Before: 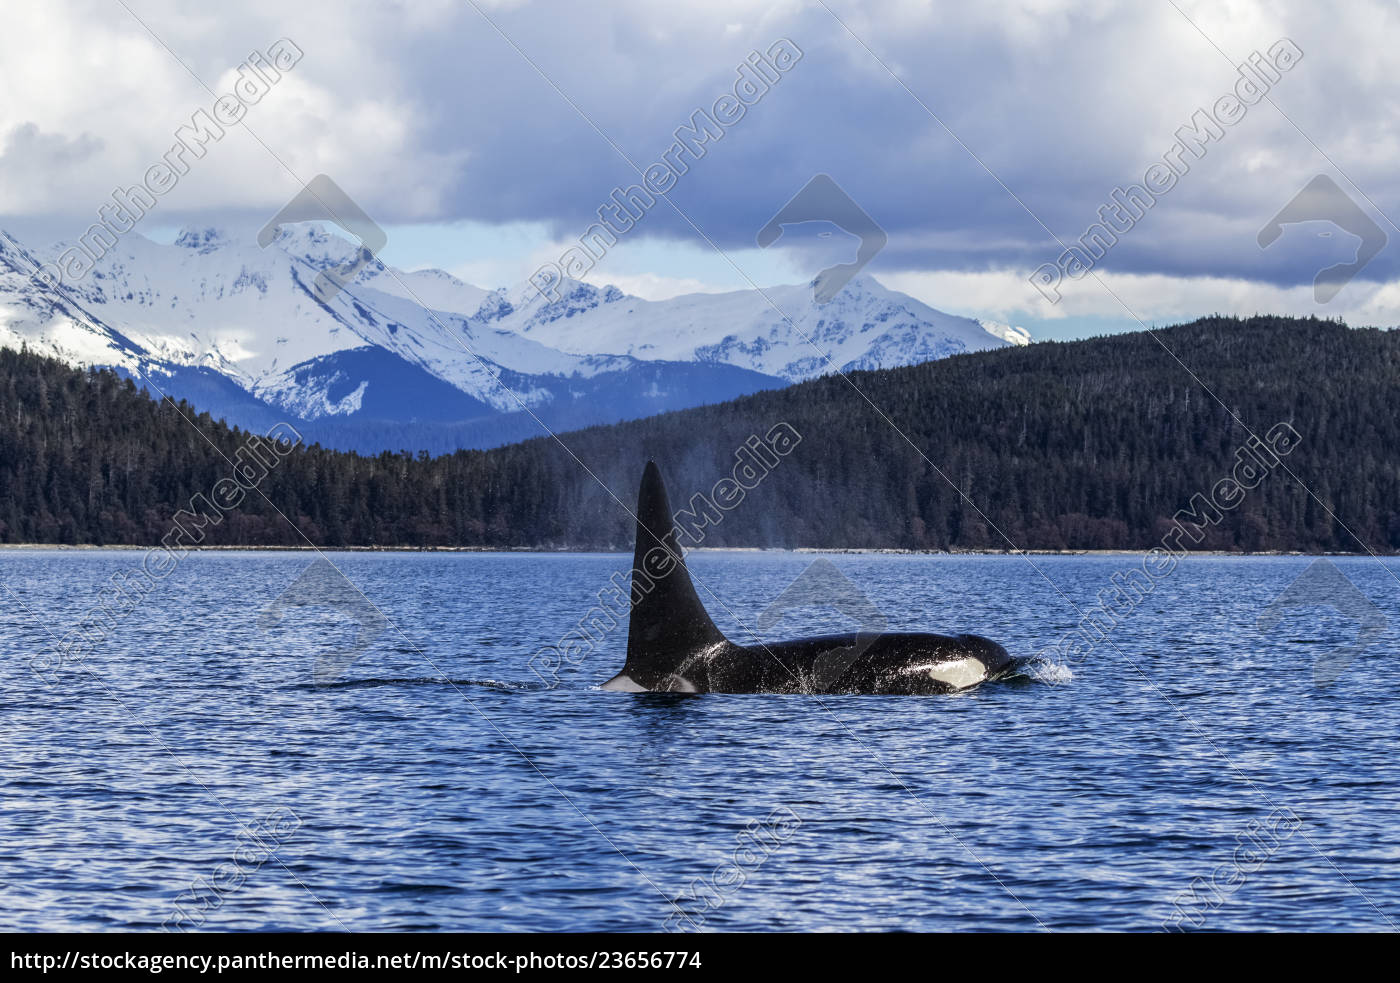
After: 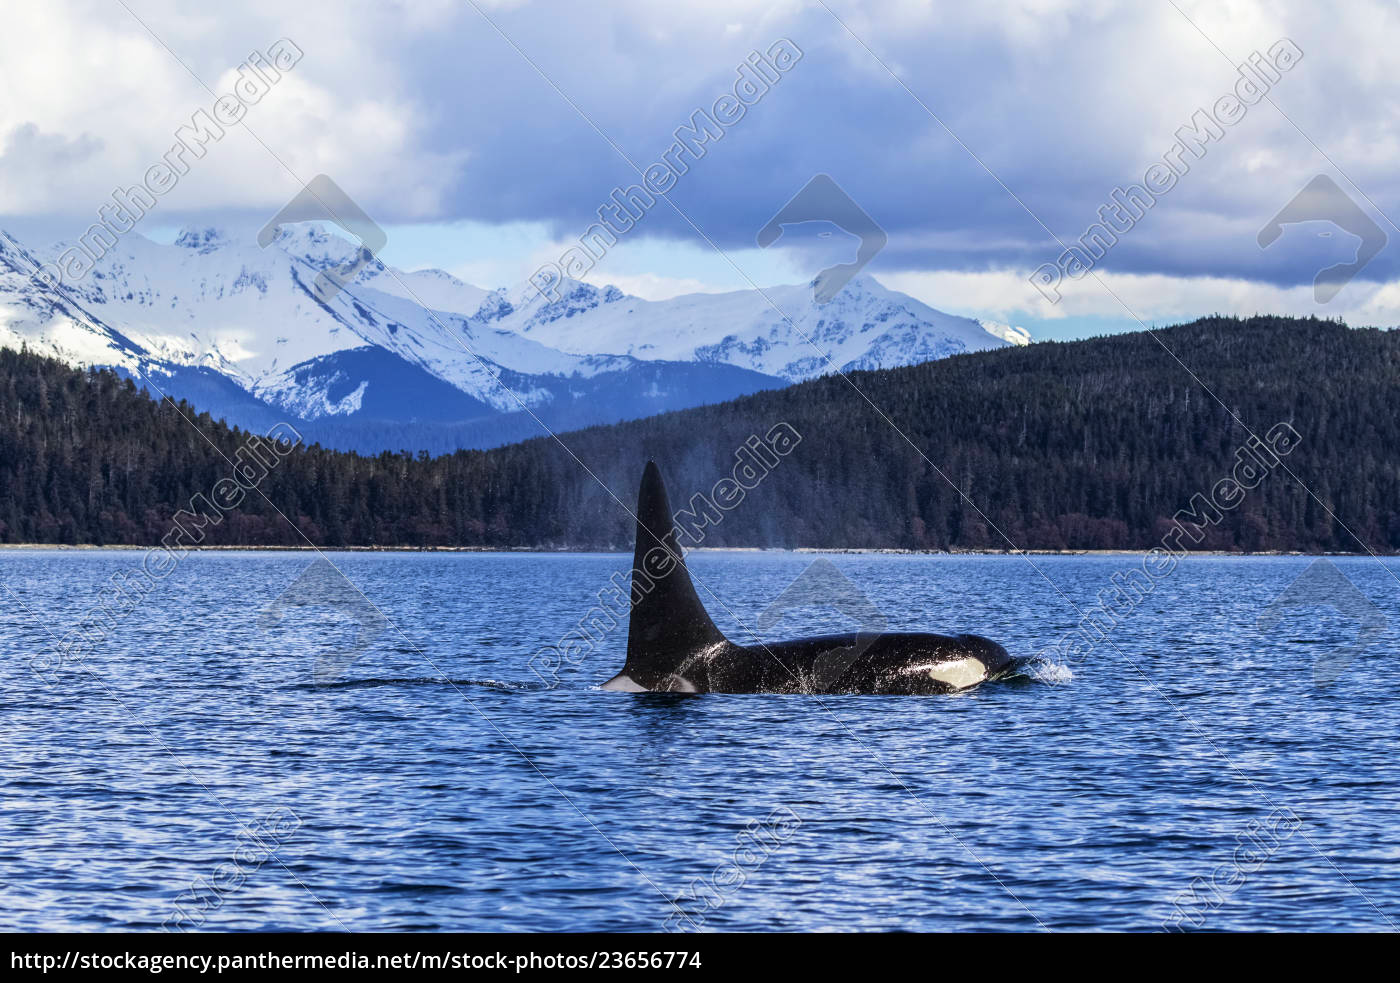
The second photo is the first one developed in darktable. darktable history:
contrast brightness saturation: contrast 0.103, brightness 0.03, saturation 0.088
velvia: on, module defaults
